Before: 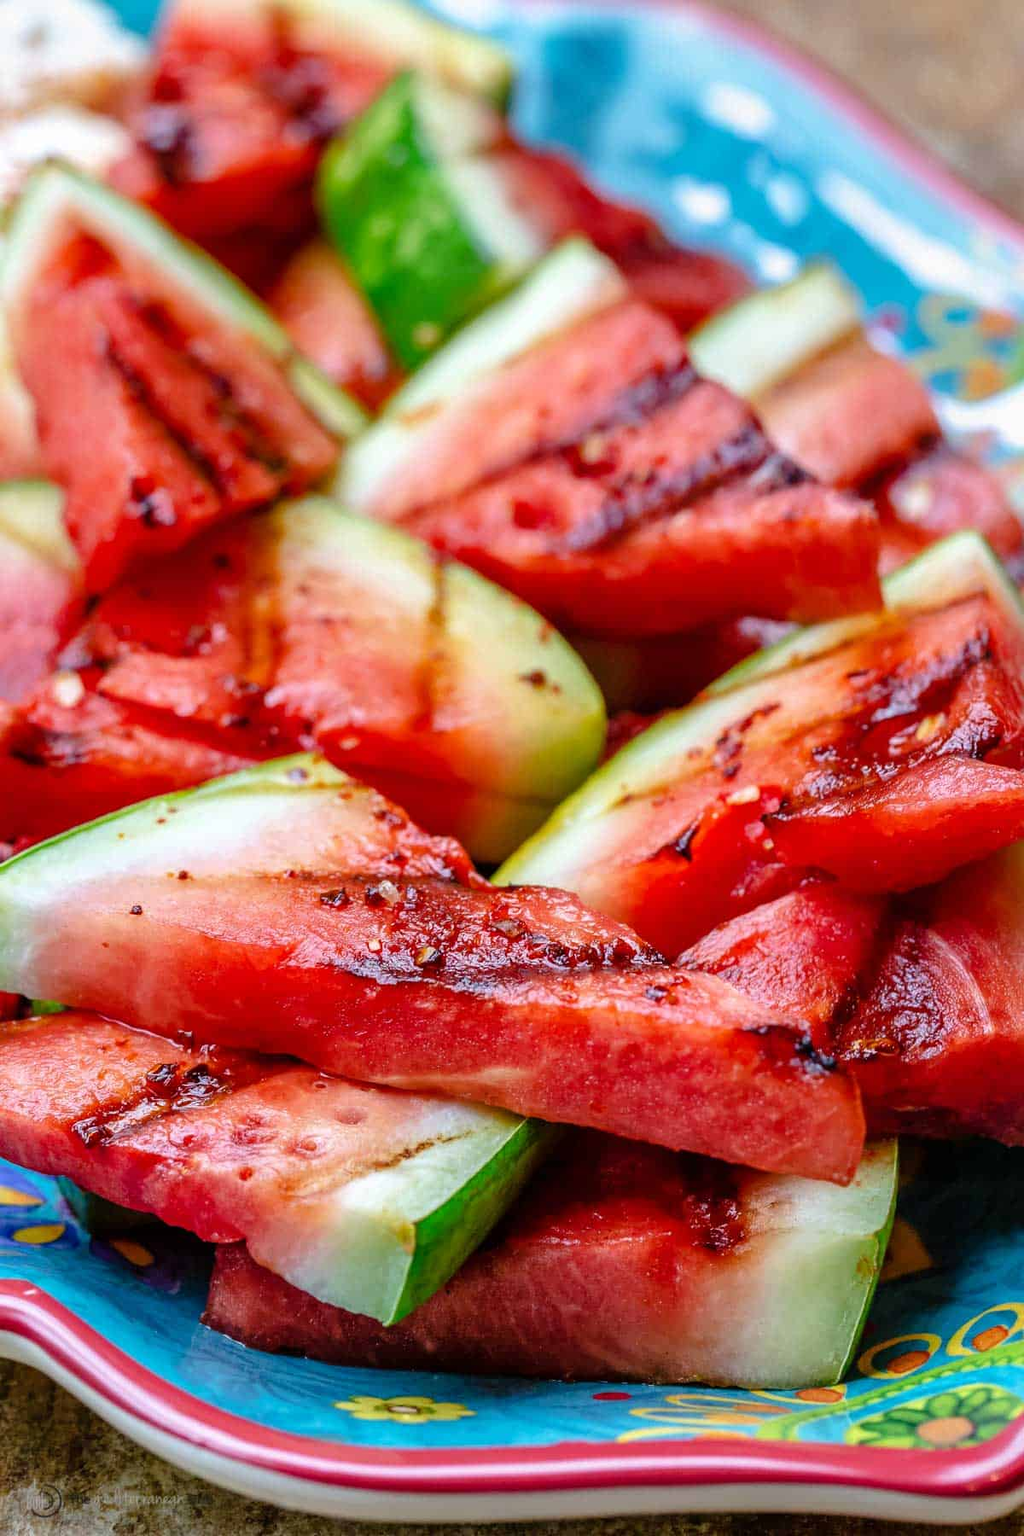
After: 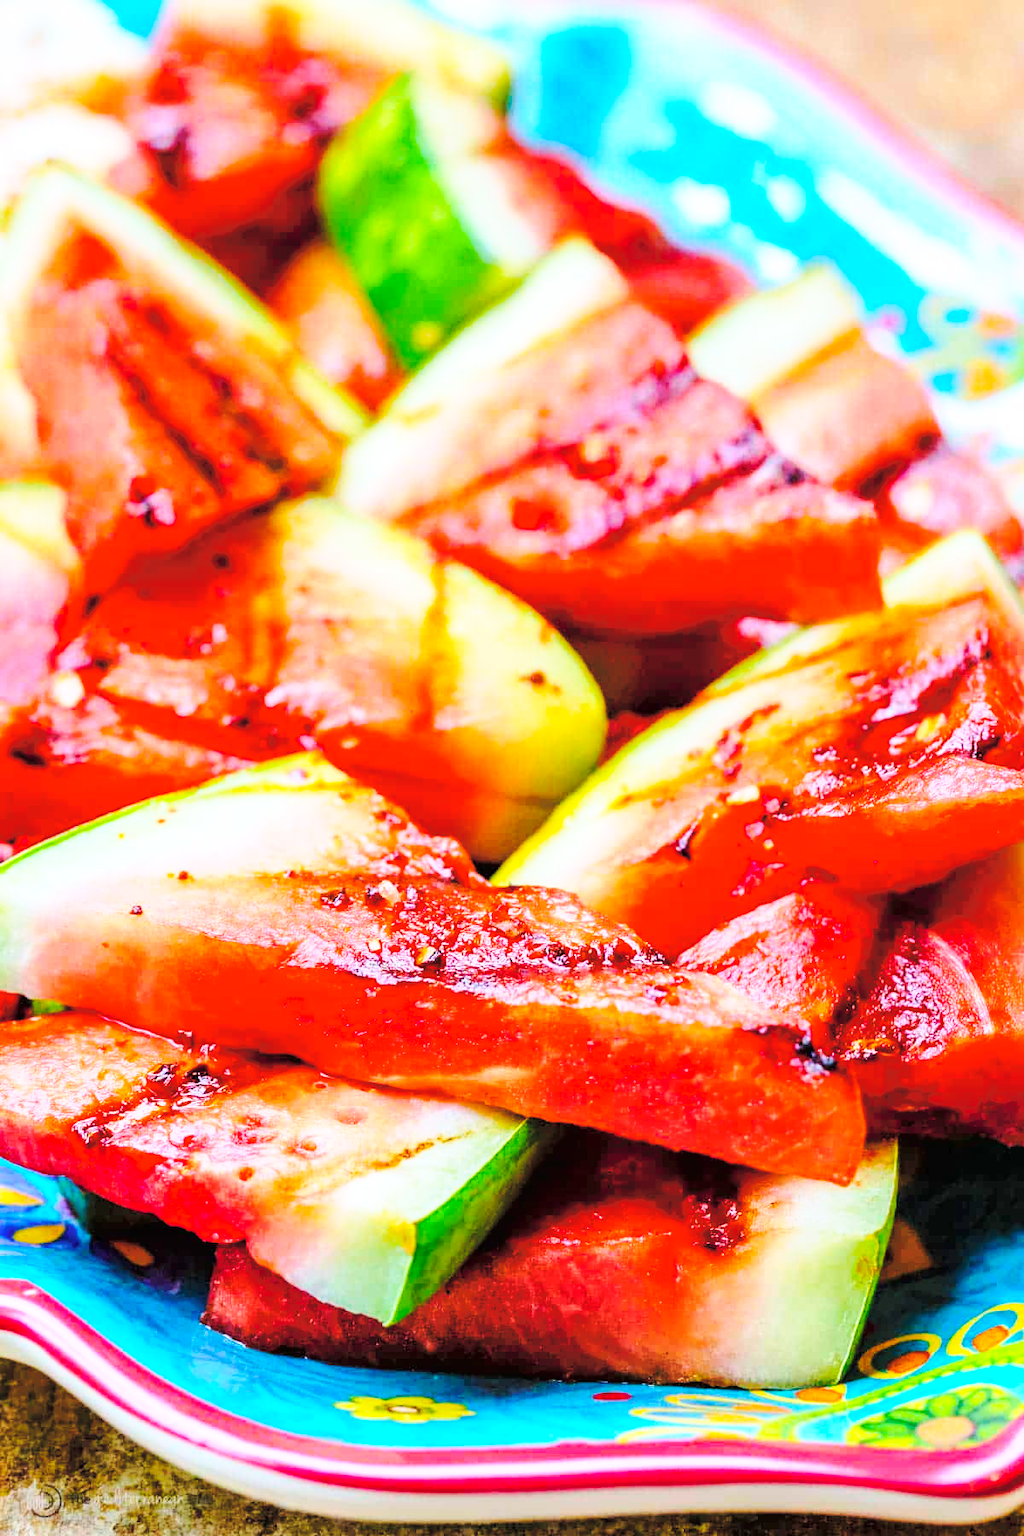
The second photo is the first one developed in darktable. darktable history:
base curve: curves: ch0 [(0, 0) (0.028, 0.03) (0.121, 0.232) (0.46, 0.748) (0.859, 0.968) (1, 1)], preserve colors none
tone curve: curves: ch0 [(0, 0) (0.003, 0.013) (0.011, 0.017) (0.025, 0.035) (0.044, 0.093) (0.069, 0.146) (0.1, 0.179) (0.136, 0.243) (0.177, 0.294) (0.224, 0.332) (0.277, 0.412) (0.335, 0.454) (0.399, 0.531) (0.468, 0.611) (0.543, 0.669) (0.623, 0.738) (0.709, 0.823) (0.801, 0.881) (0.898, 0.951) (1, 1)], color space Lab, independent channels, preserve colors none
color balance rgb: linear chroma grading › global chroma 0.338%, perceptual saturation grading › global saturation 30.424%, global vibrance 20%
